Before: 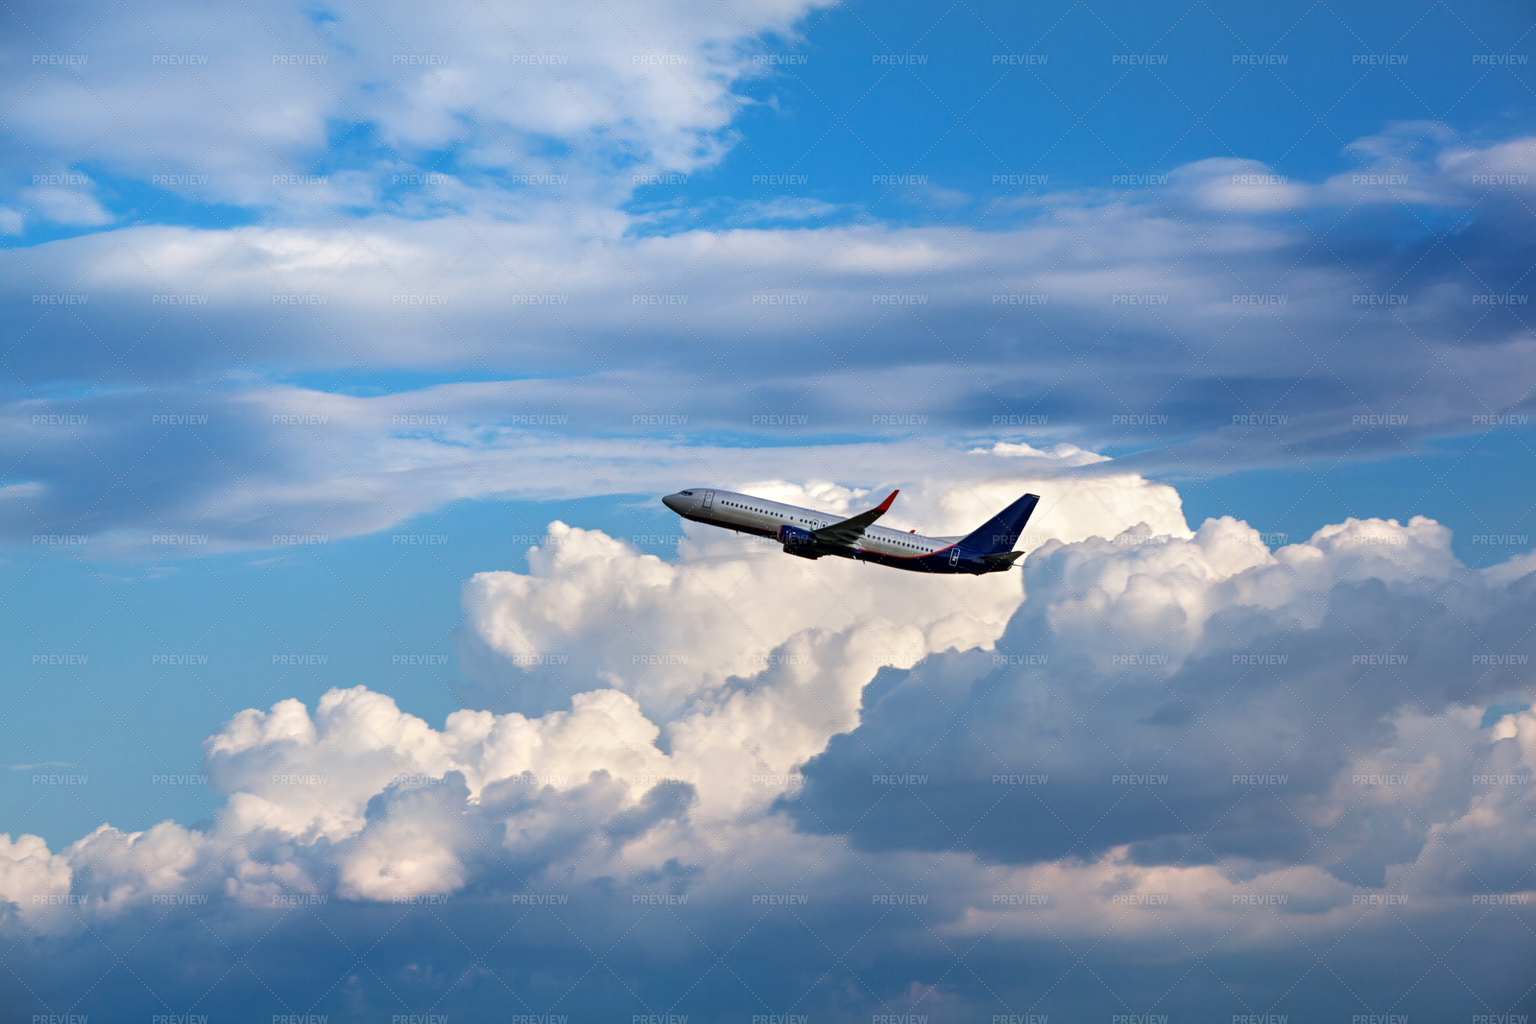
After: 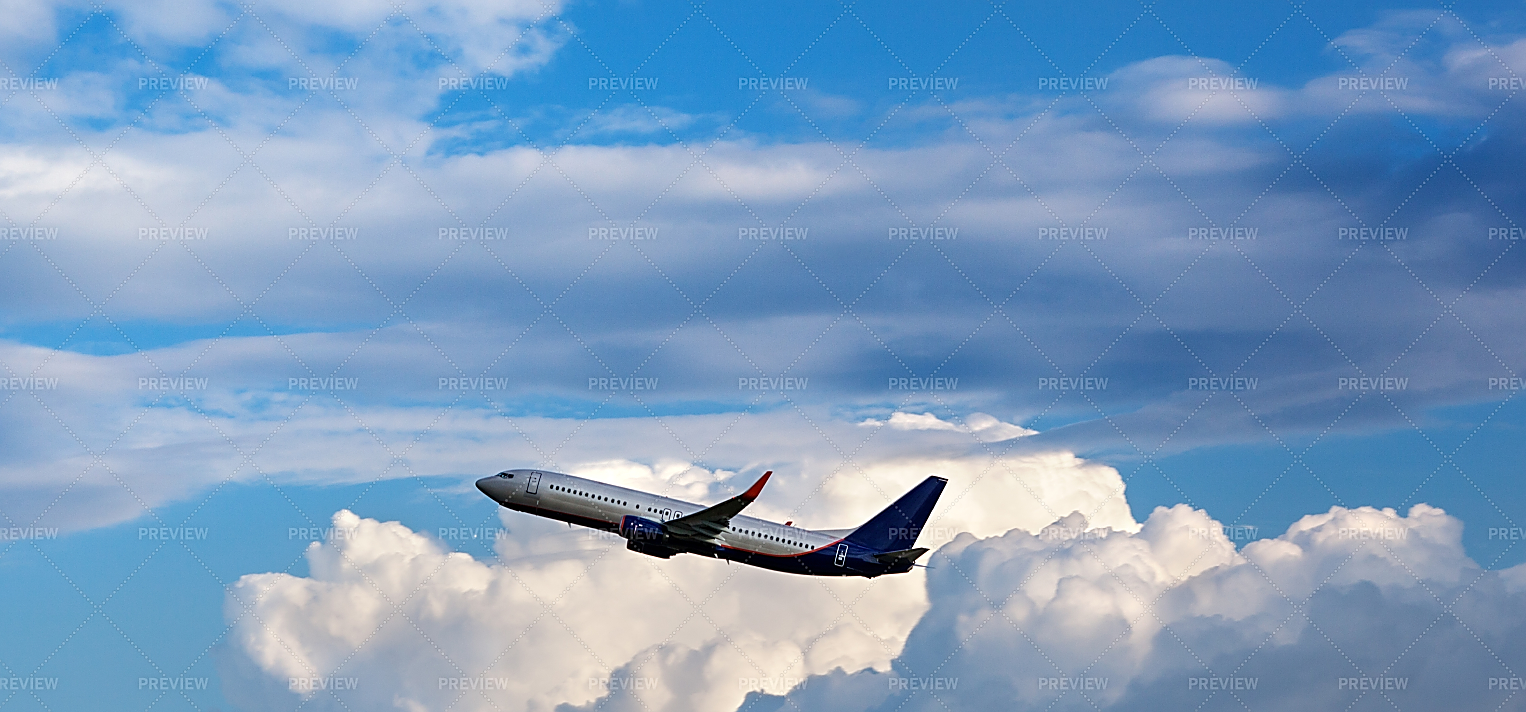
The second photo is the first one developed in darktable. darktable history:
crop: left 18.38%, top 11.092%, right 2.134%, bottom 33.217%
sharpen: radius 1.4, amount 1.25, threshold 0.7
